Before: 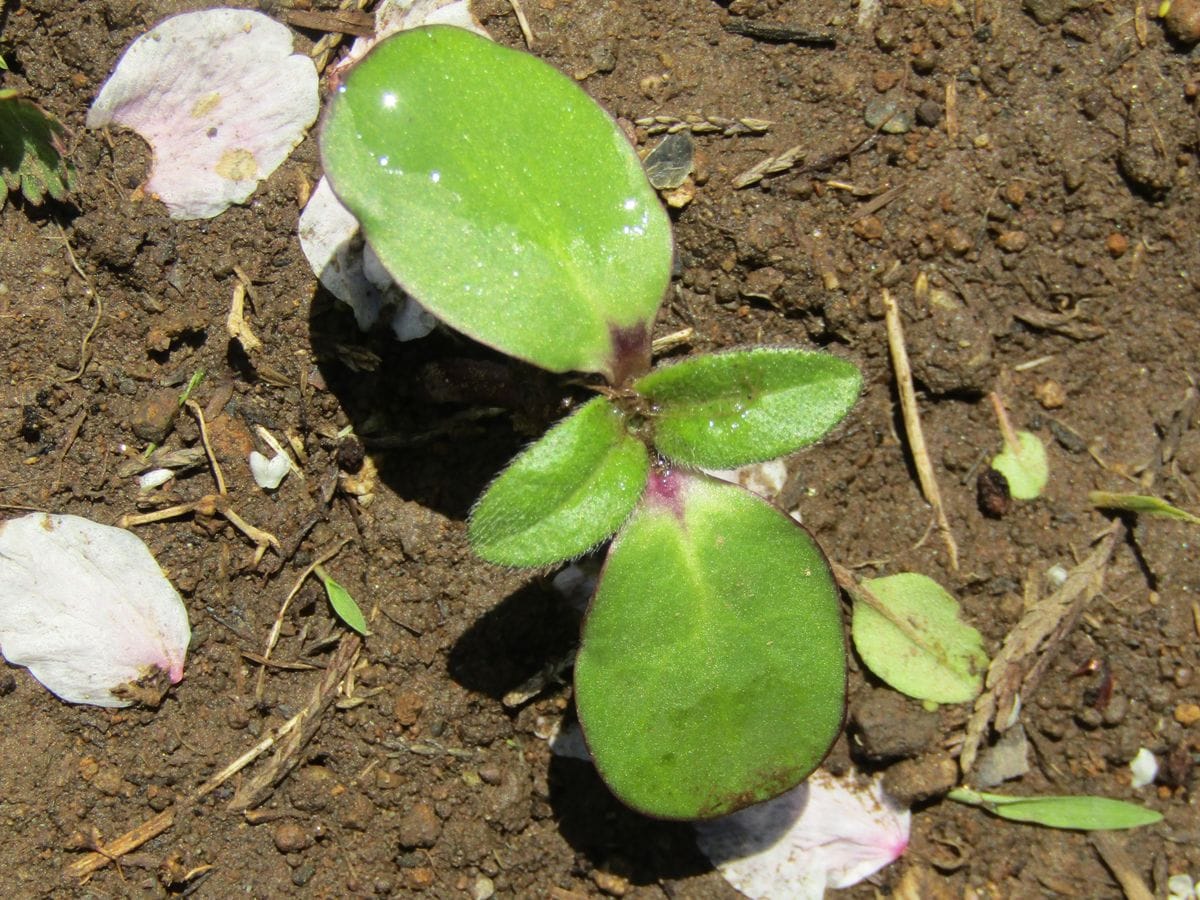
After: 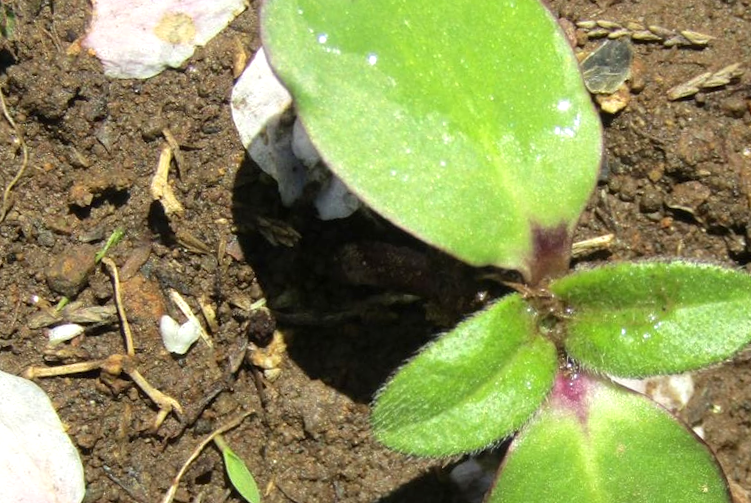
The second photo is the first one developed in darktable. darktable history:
crop and rotate: angle -5.51°, left 2.264%, top 6.705%, right 27.396%, bottom 30.51%
exposure: exposure 0.344 EV, compensate exposure bias true, compensate highlight preservation false
